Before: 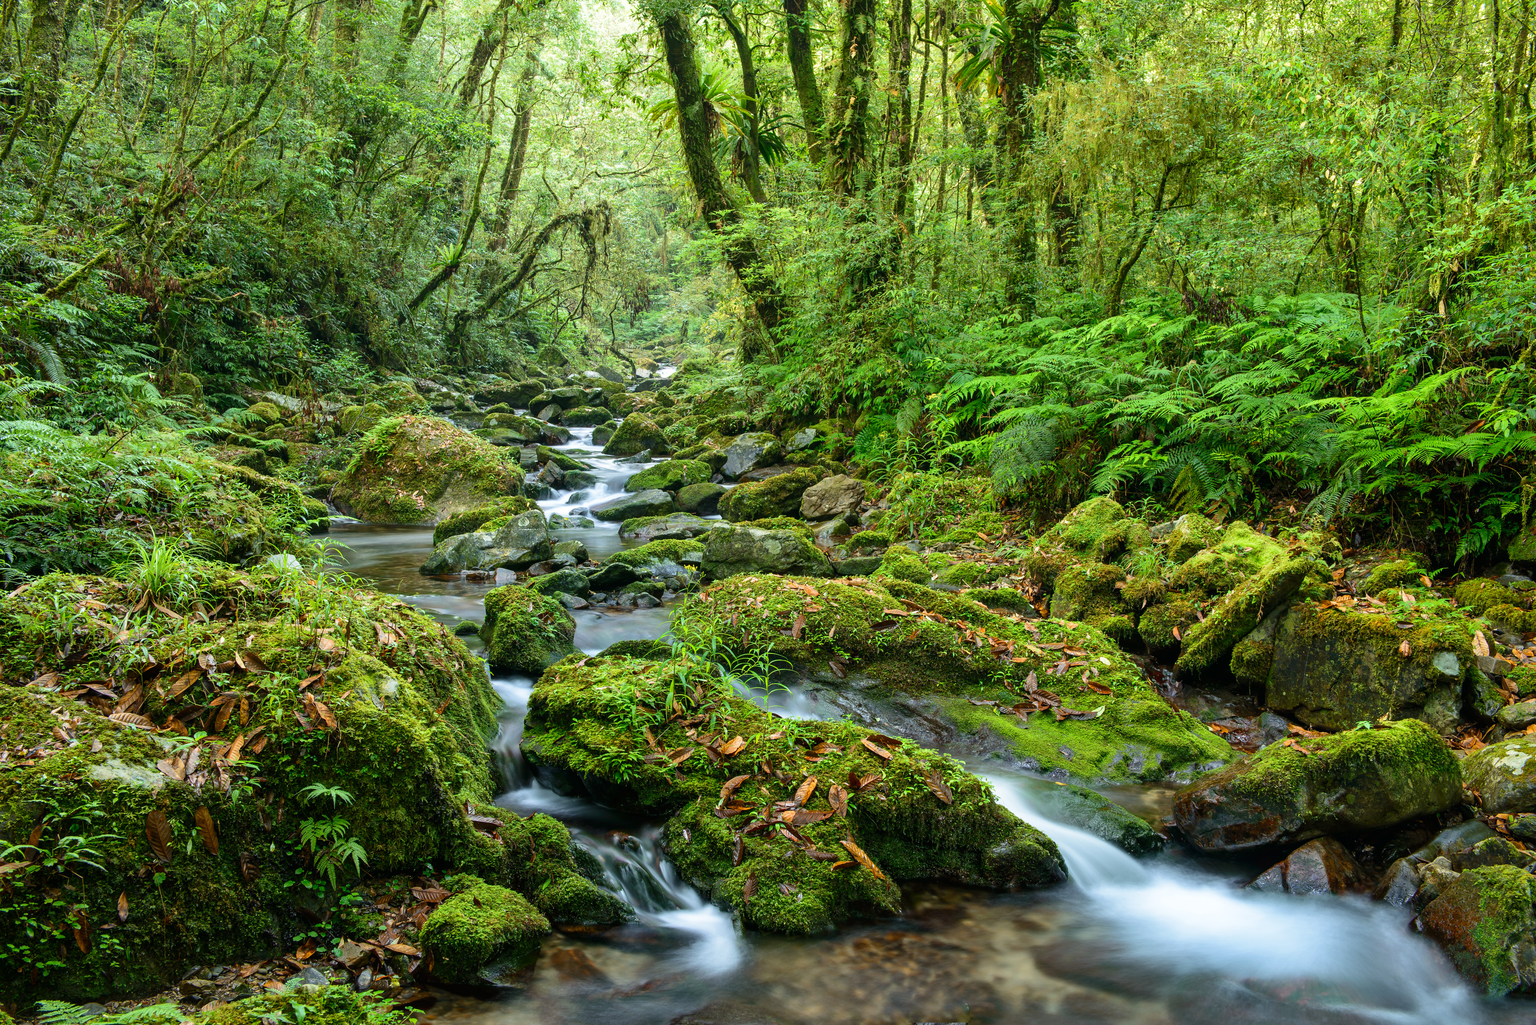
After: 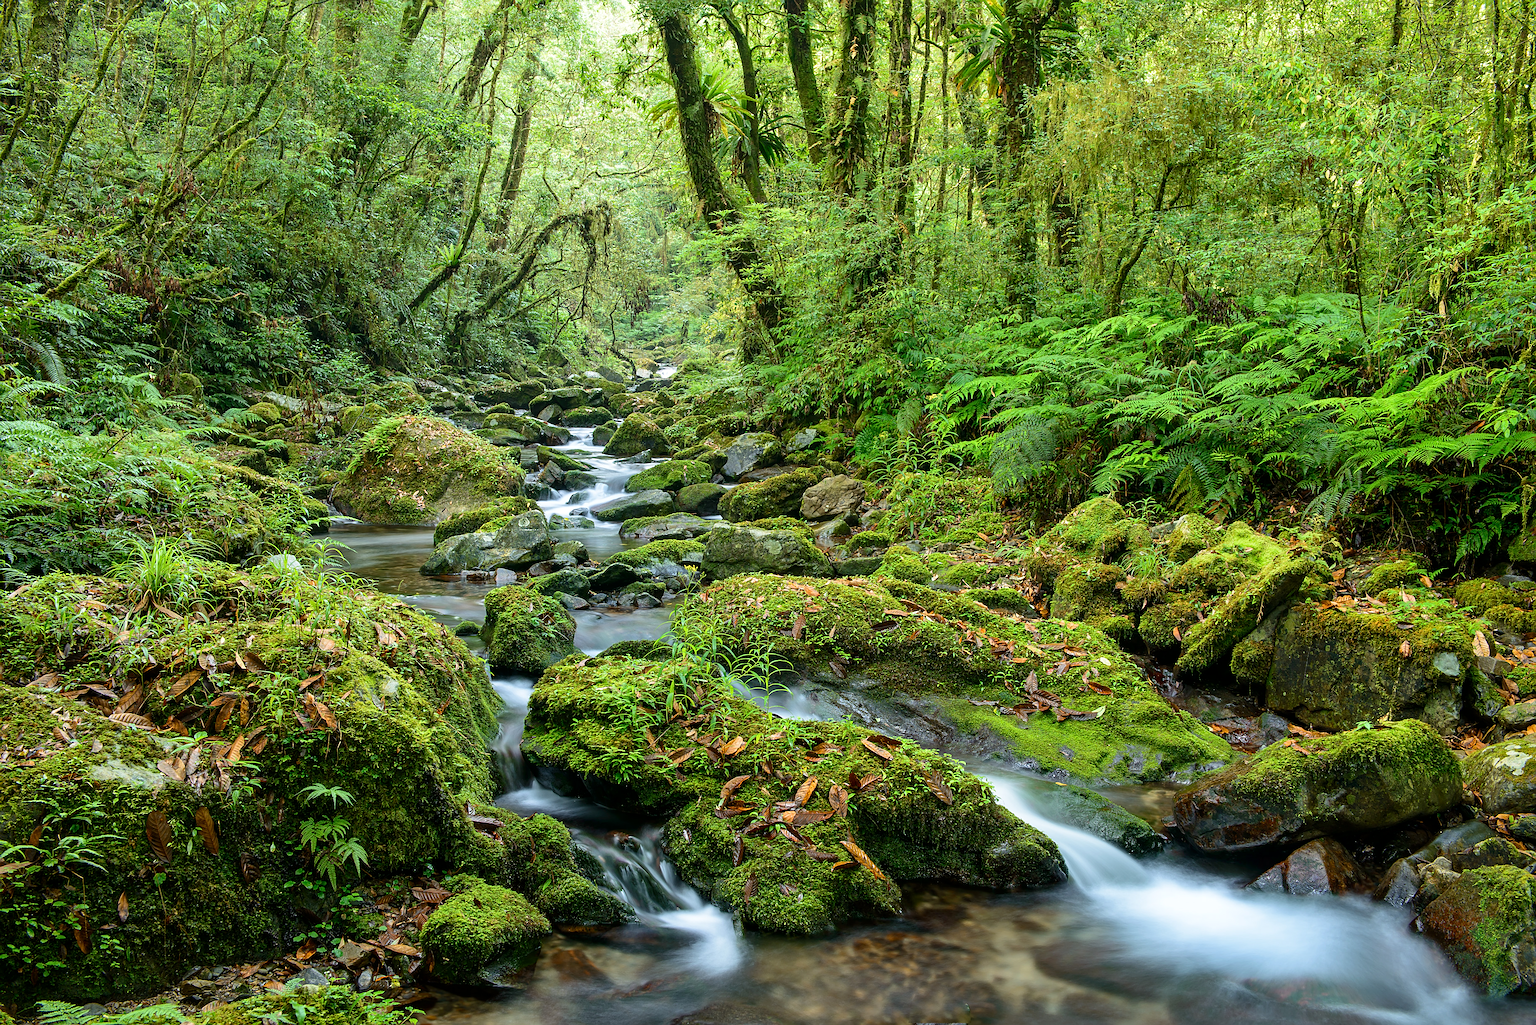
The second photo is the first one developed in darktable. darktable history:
exposure: black level correction 0.001, exposure 0.014 EV, compensate highlight preservation false
sharpen: on, module defaults
